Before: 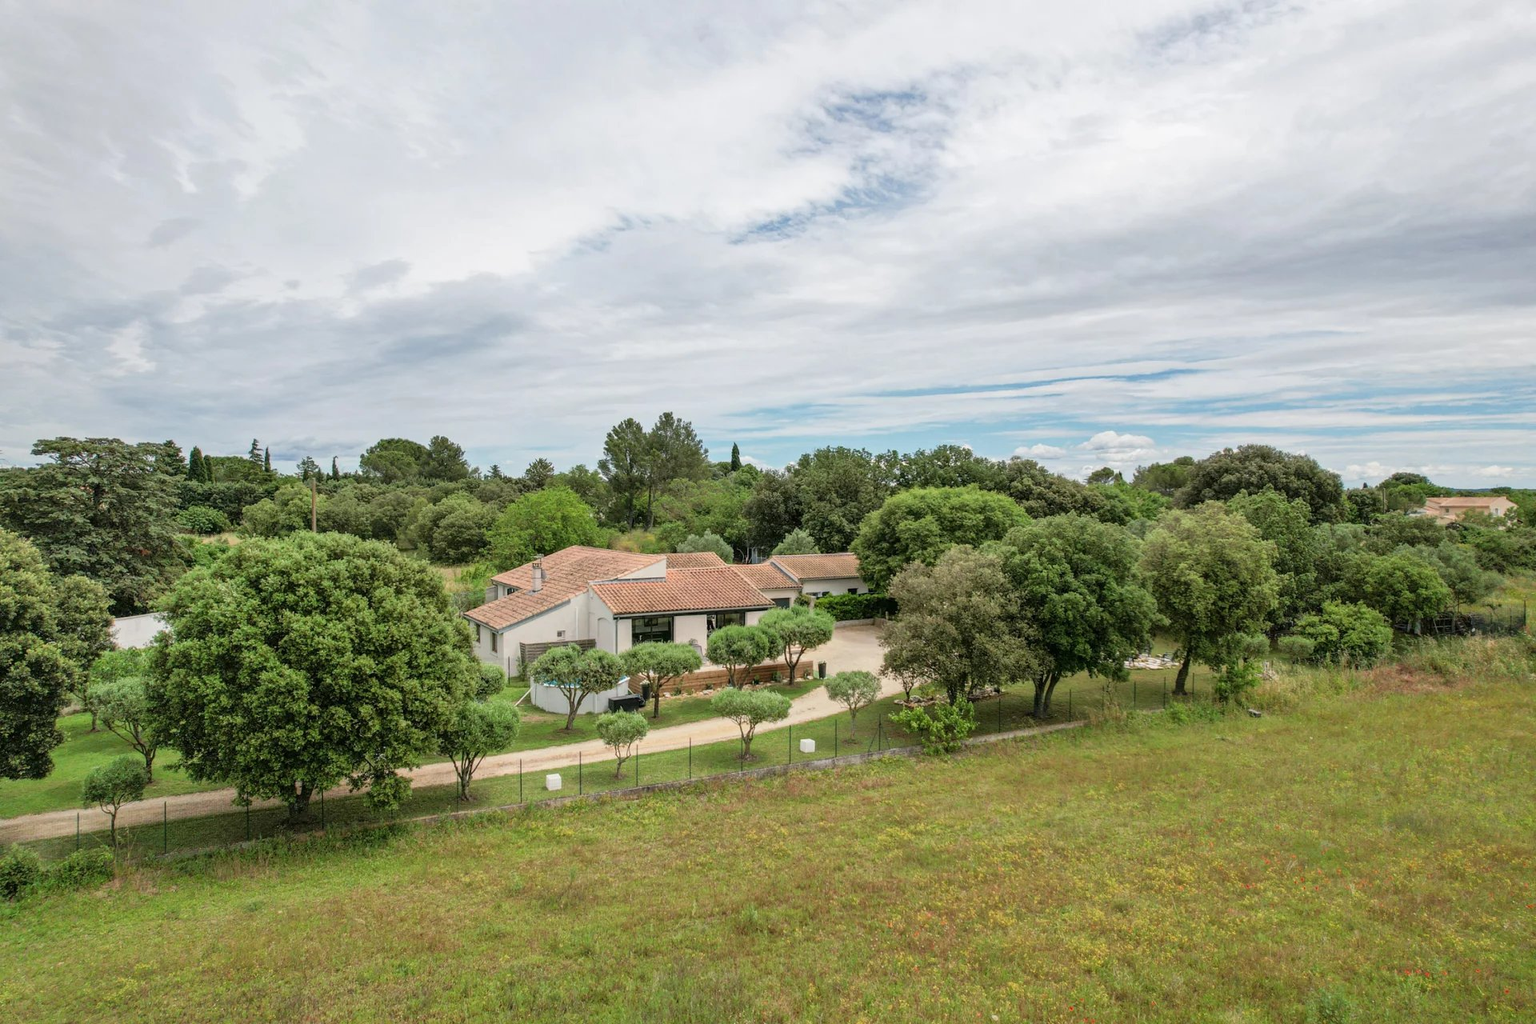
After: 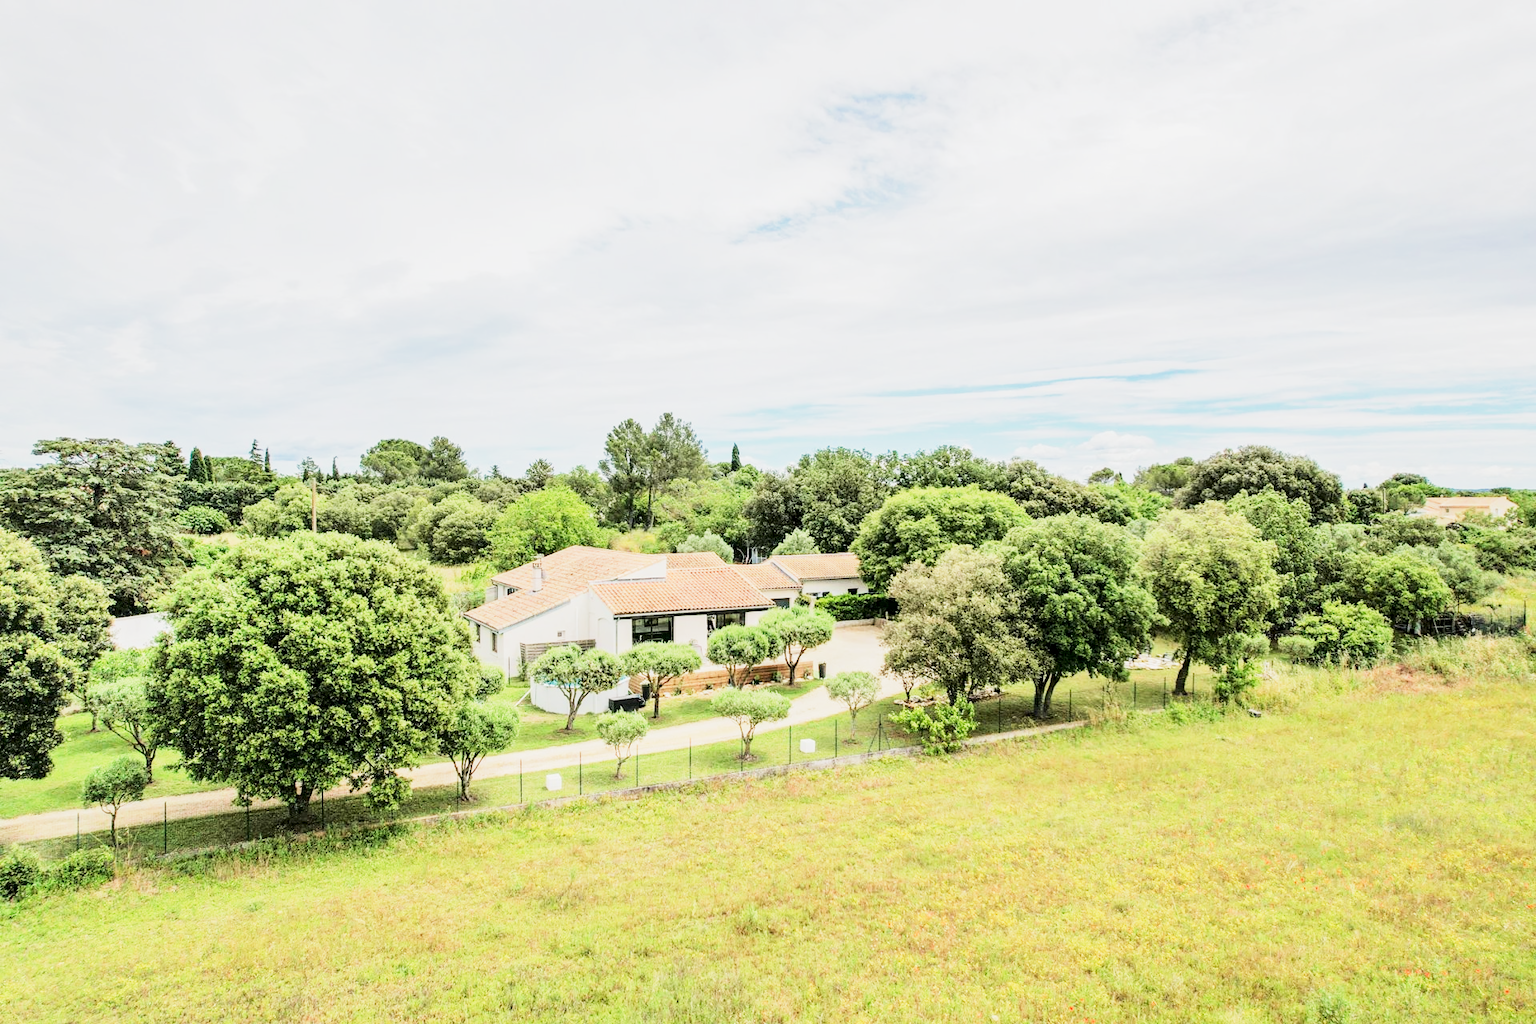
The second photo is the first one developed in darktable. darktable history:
base curve: curves: ch0 [(0, 0) (0.088, 0.125) (0.176, 0.251) (0.354, 0.501) (0.613, 0.749) (1, 0.877)], preserve colors none
local contrast: highlights 104%, shadows 103%, detail 131%, midtone range 0.2
tone equalizer: -7 EV 0.16 EV, -6 EV 0.62 EV, -5 EV 1.13 EV, -4 EV 1.34 EV, -3 EV 1.16 EV, -2 EV 0.6 EV, -1 EV 0.158 EV, edges refinement/feathering 500, mask exposure compensation -1.57 EV, preserve details no
